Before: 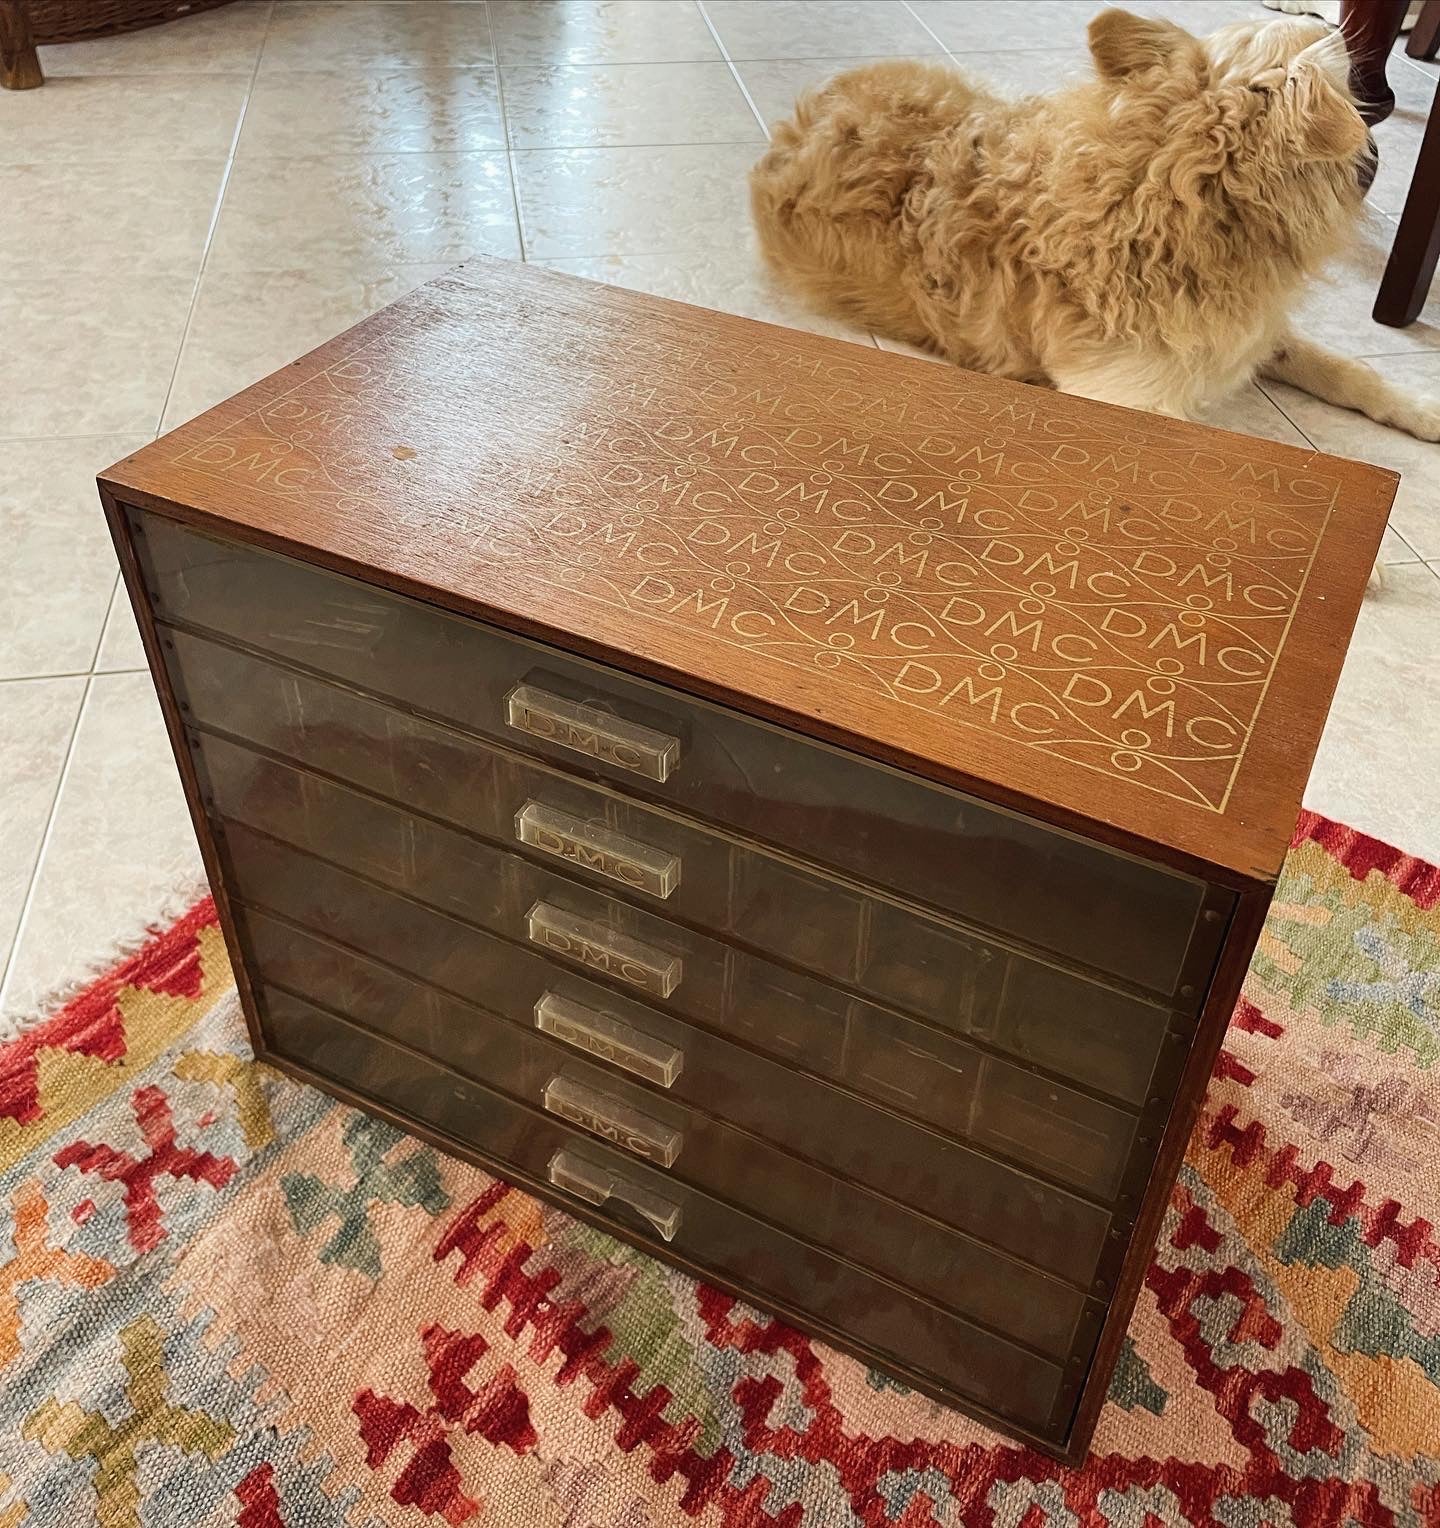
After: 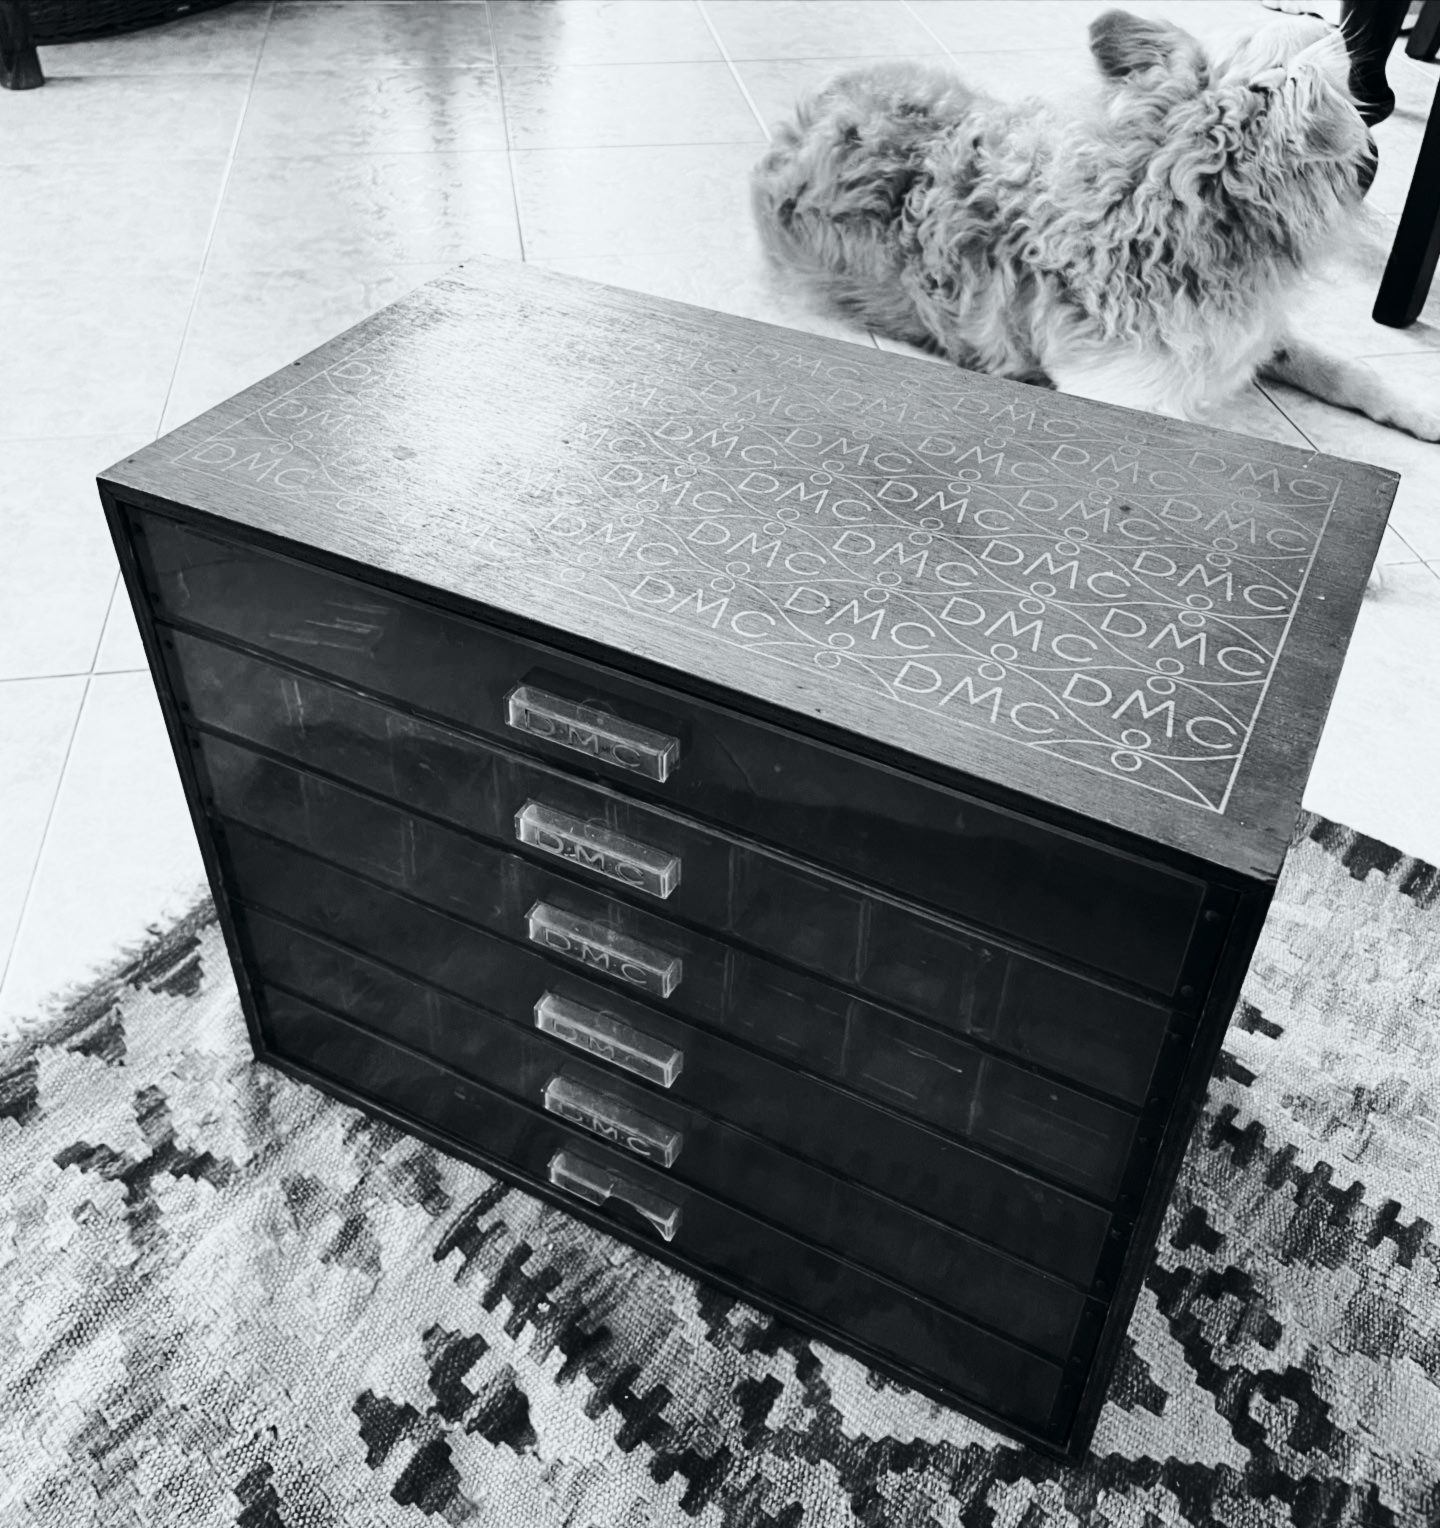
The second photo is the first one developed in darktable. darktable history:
lowpass: radius 0.76, contrast 1.56, saturation 0, unbound 0
tone curve: curves: ch0 [(0, 0) (0.035, 0.017) (0.131, 0.108) (0.279, 0.279) (0.476, 0.554) (0.617, 0.693) (0.704, 0.77) (0.801, 0.854) (0.895, 0.927) (1, 0.976)]; ch1 [(0, 0) (0.318, 0.278) (0.444, 0.427) (0.493, 0.488) (0.508, 0.502) (0.534, 0.526) (0.562, 0.555) (0.645, 0.648) (0.746, 0.764) (1, 1)]; ch2 [(0, 0) (0.316, 0.292) (0.381, 0.37) (0.423, 0.448) (0.476, 0.482) (0.502, 0.495) (0.522, 0.518) (0.533, 0.532) (0.593, 0.622) (0.634, 0.663) (0.7, 0.7) (0.861, 0.808) (1, 0.951)], color space Lab, independent channels, preserve colors none
